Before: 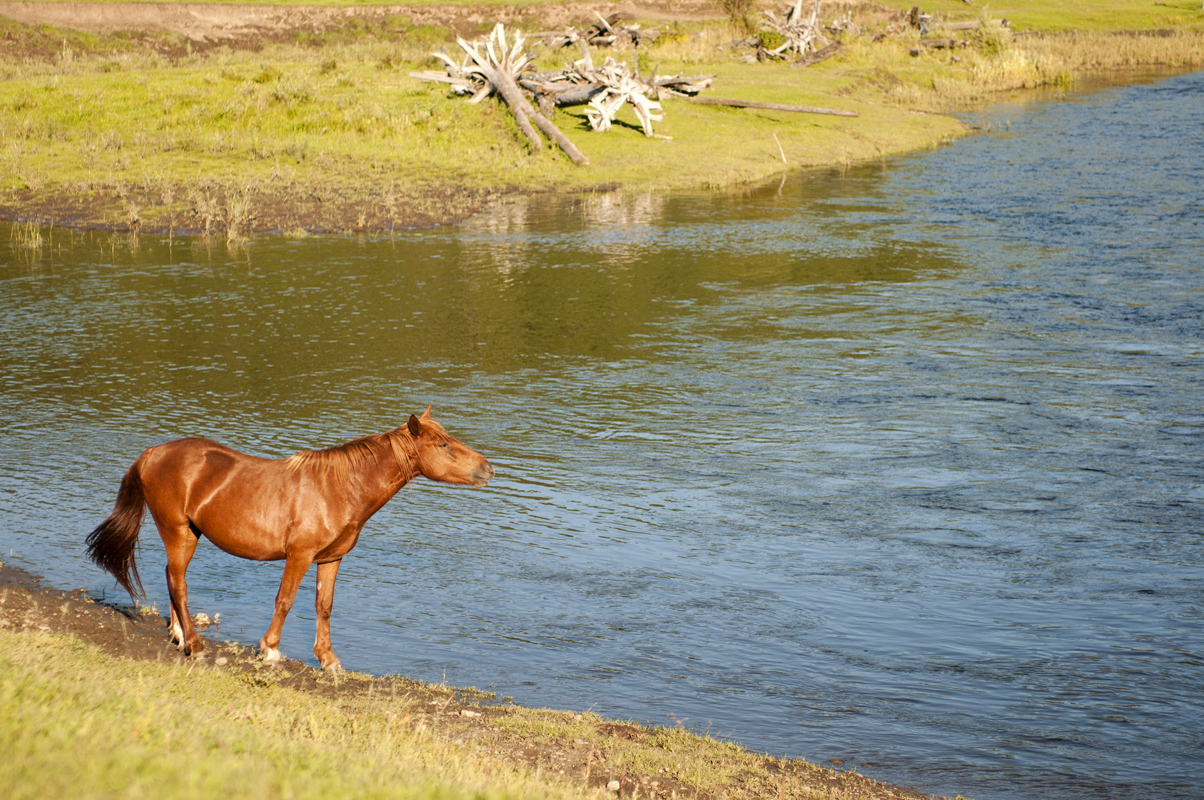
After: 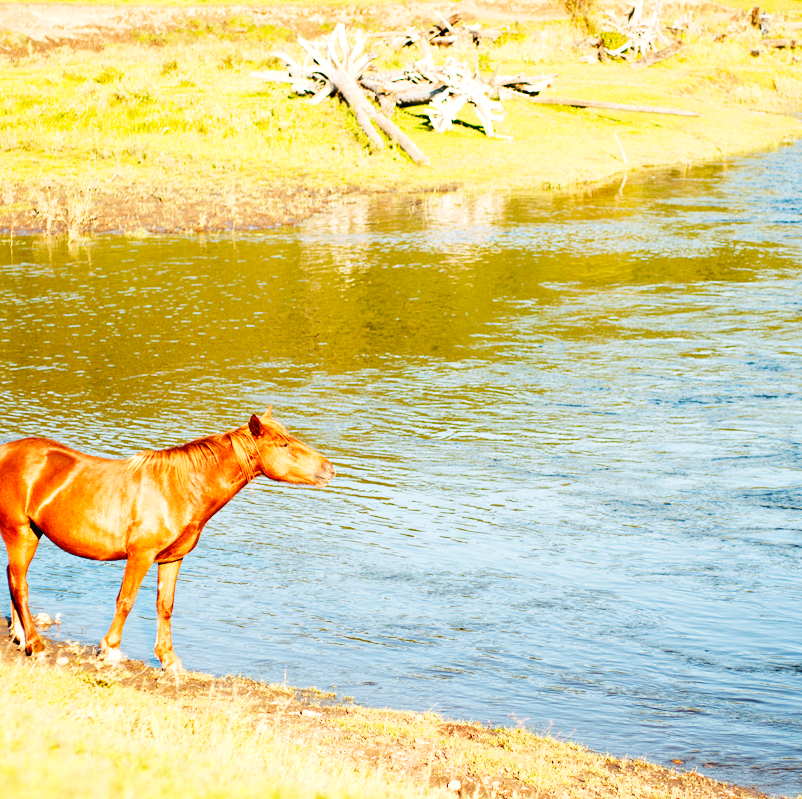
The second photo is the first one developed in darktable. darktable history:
base curve: curves: ch0 [(0, 0.003) (0.001, 0.002) (0.006, 0.004) (0.02, 0.022) (0.048, 0.086) (0.094, 0.234) (0.162, 0.431) (0.258, 0.629) (0.385, 0.8) (0.548, 0.918) (0.751, 0.988) (1, 1)], preserve colors none
crop and rotate: left 13.342%, right 19.991%
